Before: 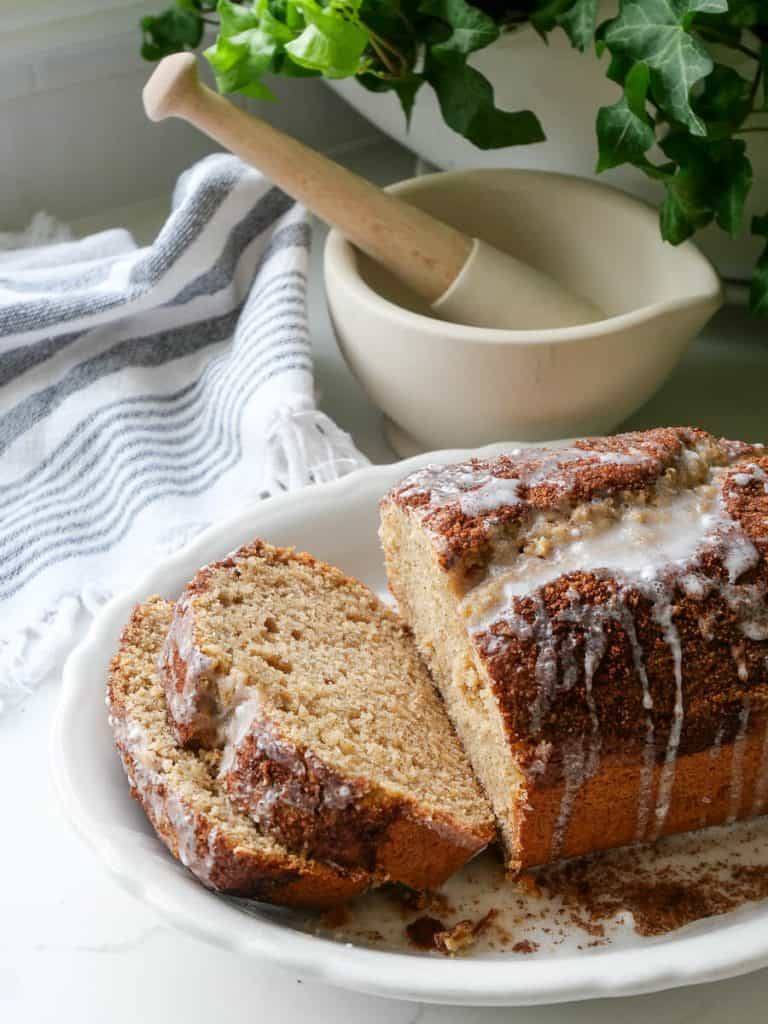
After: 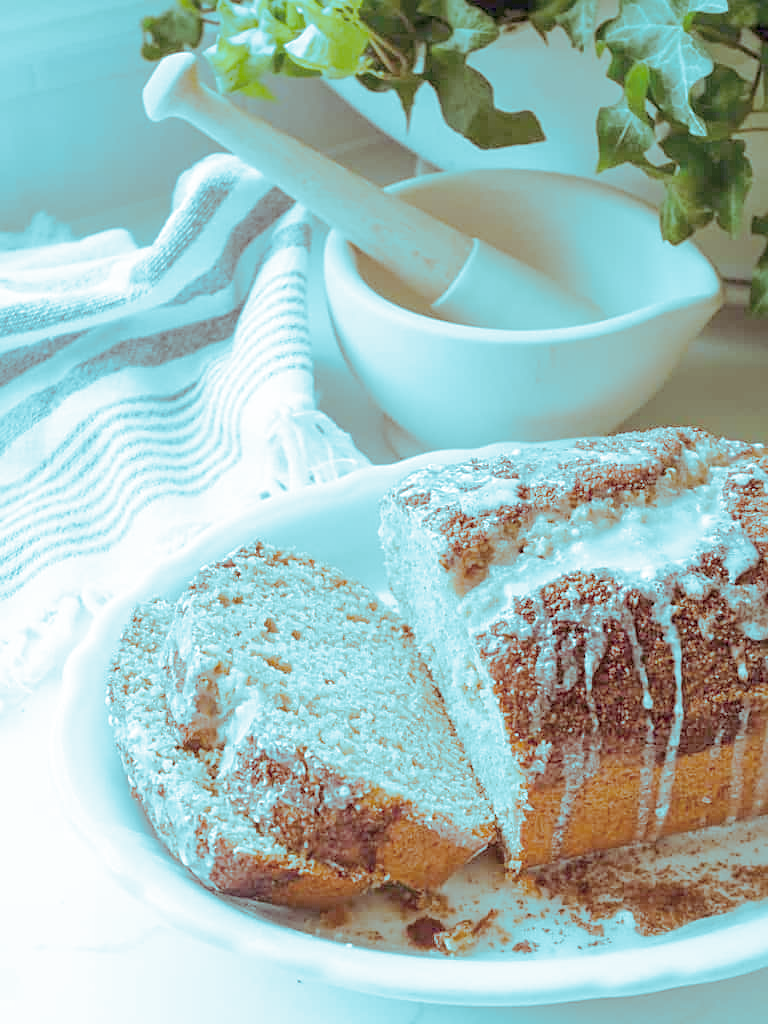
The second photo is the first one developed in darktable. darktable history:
sharpen: on, module defaults
split-toning: shadows › hue 327.6°, highlights › hue 198°, highlights › saturation 0.55, balance -21.25, compress 0%
